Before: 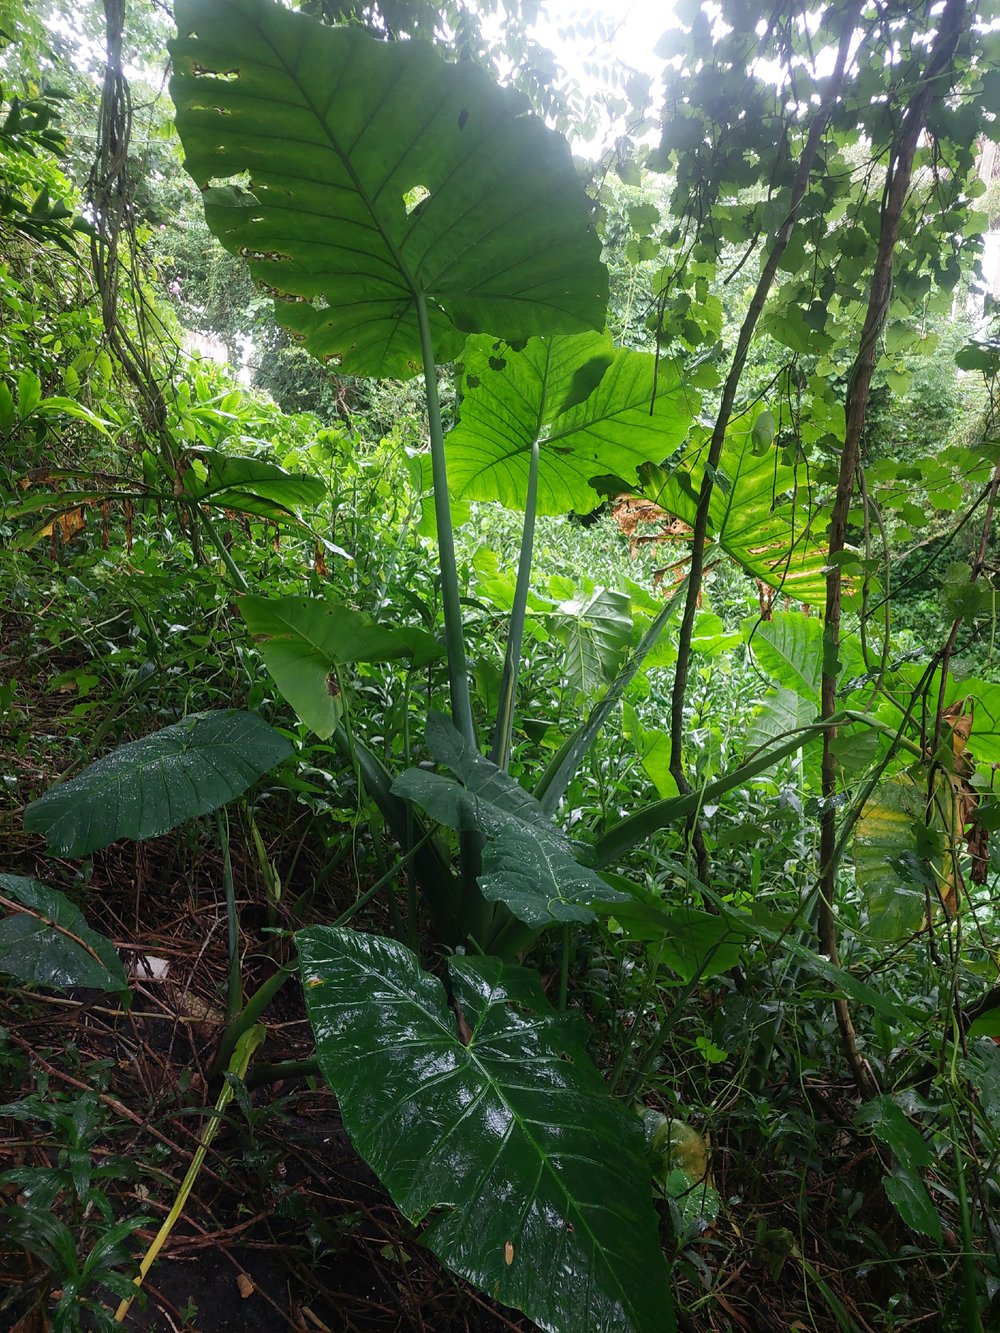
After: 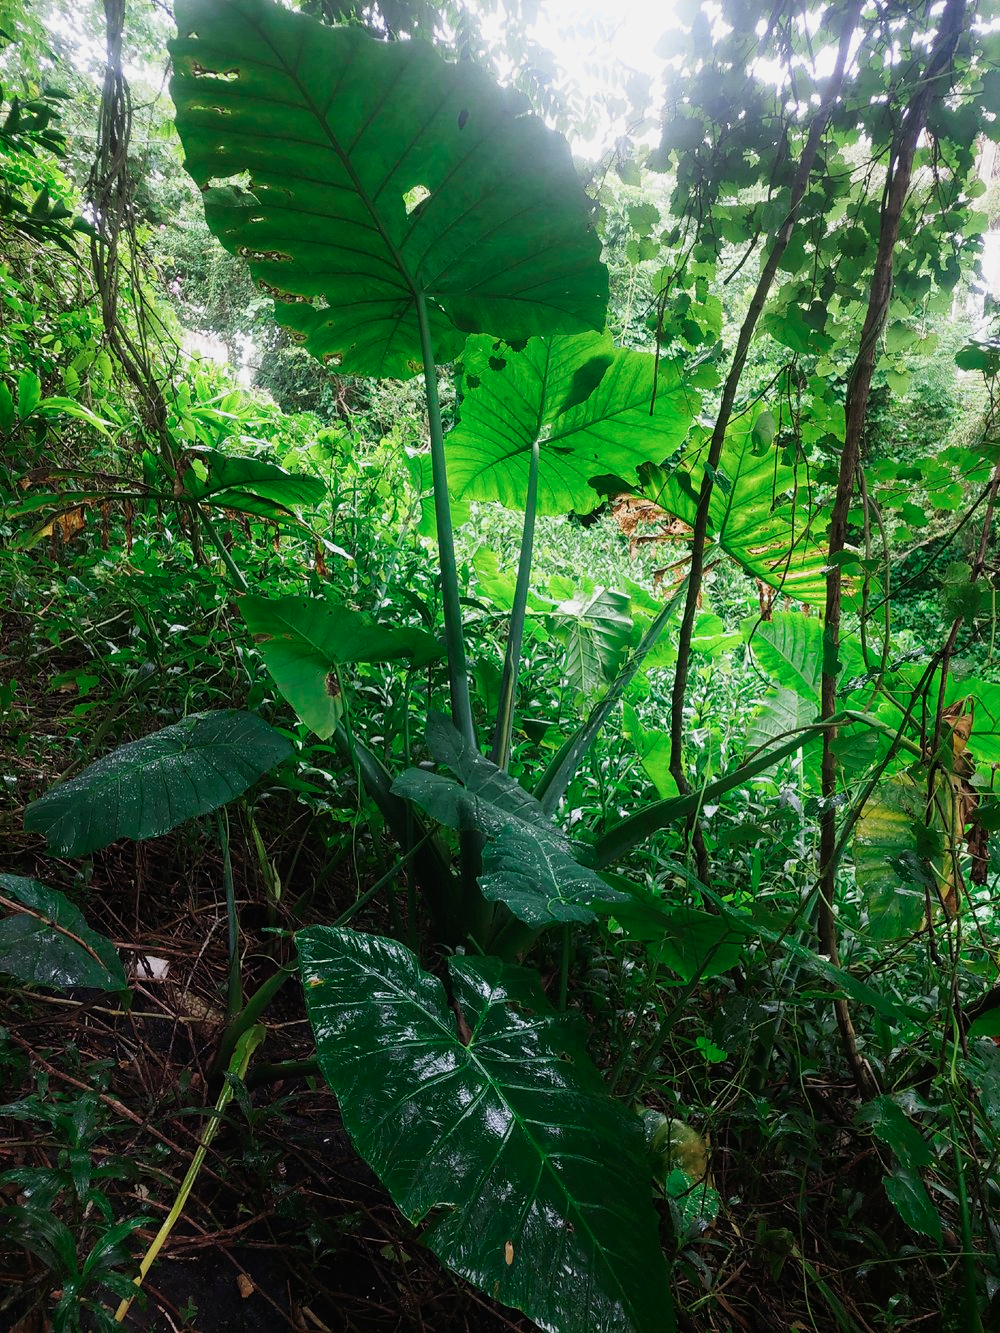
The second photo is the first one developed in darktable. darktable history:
tone curve: curves: ch0 [(0, 0) (0.087, 0.054) (0.281, 0.245) (0.506, 0.526) (0.8, 0.824) (0.994, 0.955)]; ch1 [(0, 0) (0.27, 0.195) (0.406, 0.435) (0.452, 0.474) (0.495, 0.5) (0.514, 0.508) (0.537, 0.556) (0.654, 0.689) (1, 1)]; ch2 [(0, 0) (0.269, 0.299) (0.459, 0.441) (0.498, 0.499) (0.523, 0.52) (0.551, 0.549) (0.633, 0.625) (0.659, 0.681) (0.718, 0.764) (1, 1)], preserve colors none
color zones: curves: ch0 [(0, 0.499) (0.143, 0.5) (0.286, 0.5) (0.429, 0.476) (0.571, 0.284) (0.714, 0.243) (0.857, 0.449) (1, 0.499)]; ch1 [(0, 0.532) (0.143, 0.645) (0.286, 0.696) (0.429, 0.211) (0.571, 0.504) (0.714, 0.493) (0.857, 0.495) (1, 0.532)]; ch2 [(0, 0.5) (0.143, 0.5) (0.286, 0.427) (0.429, 0.324) (0.571, 0.5) (0.714, 0.5) (0.857, 0.5) (1, 0.5)], mix -135.78%
